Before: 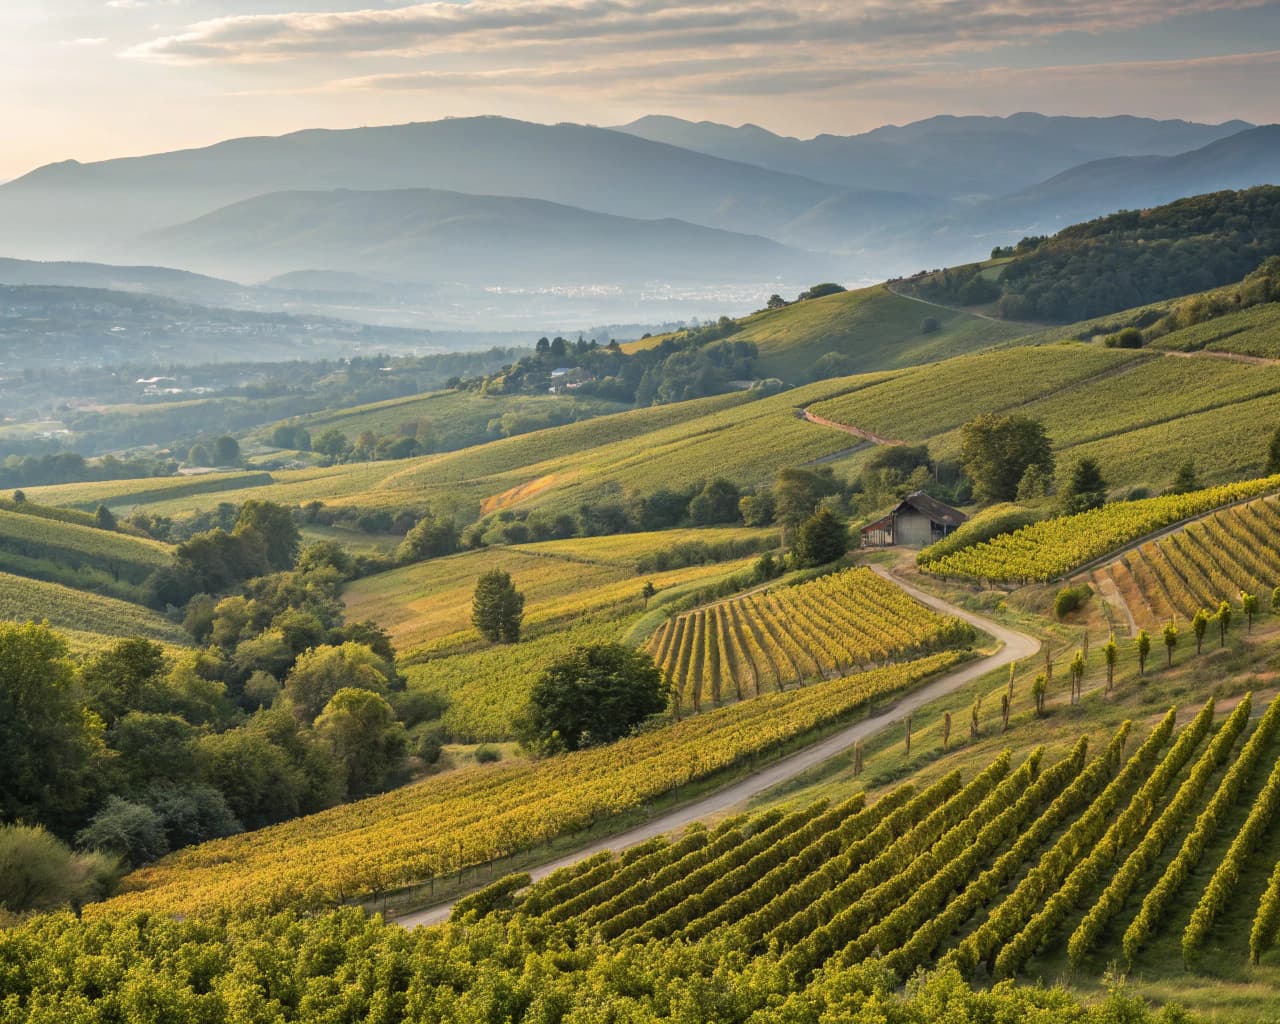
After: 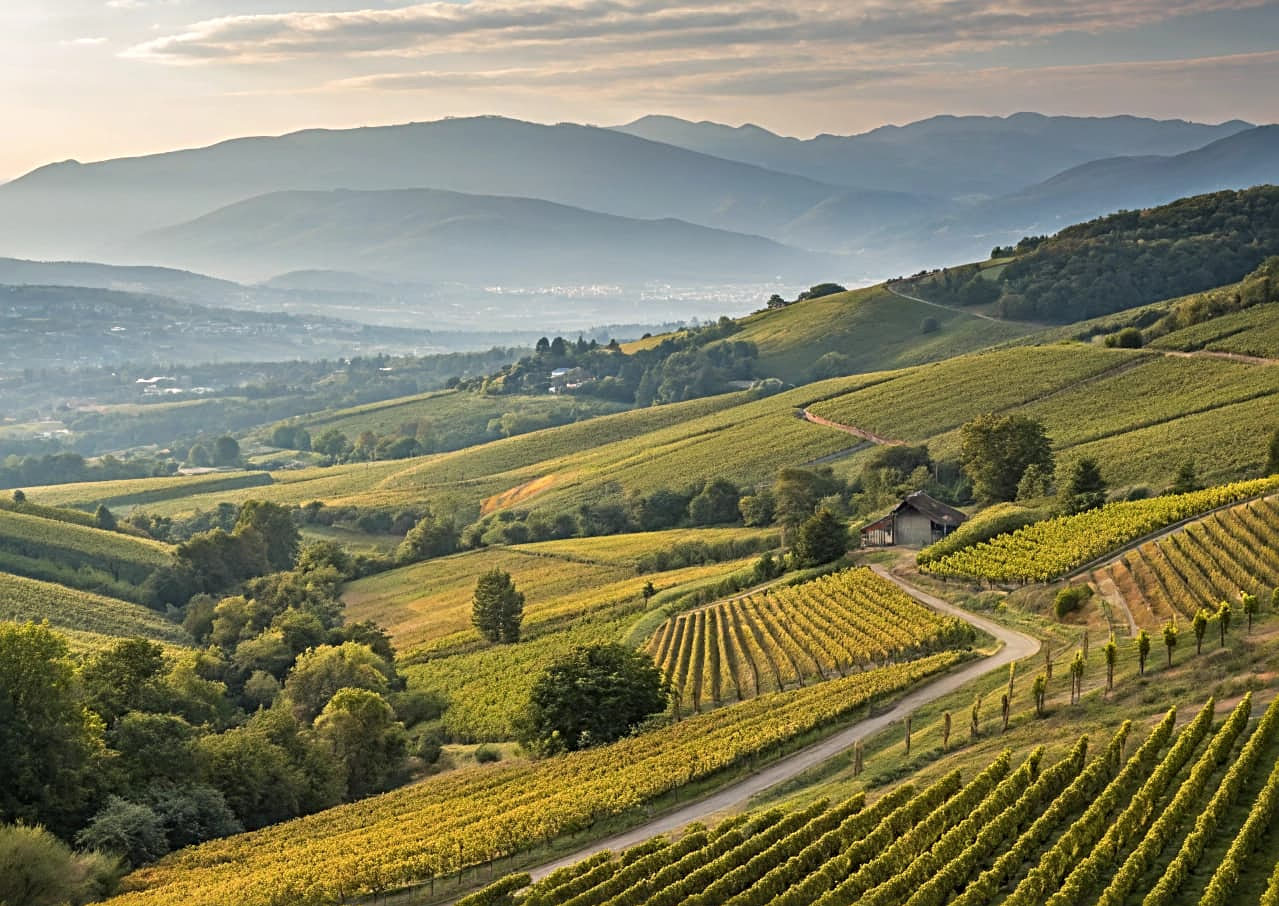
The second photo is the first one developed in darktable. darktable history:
crop and rotate: top 0%, bottom 11.49%
sharpen: radius 4
